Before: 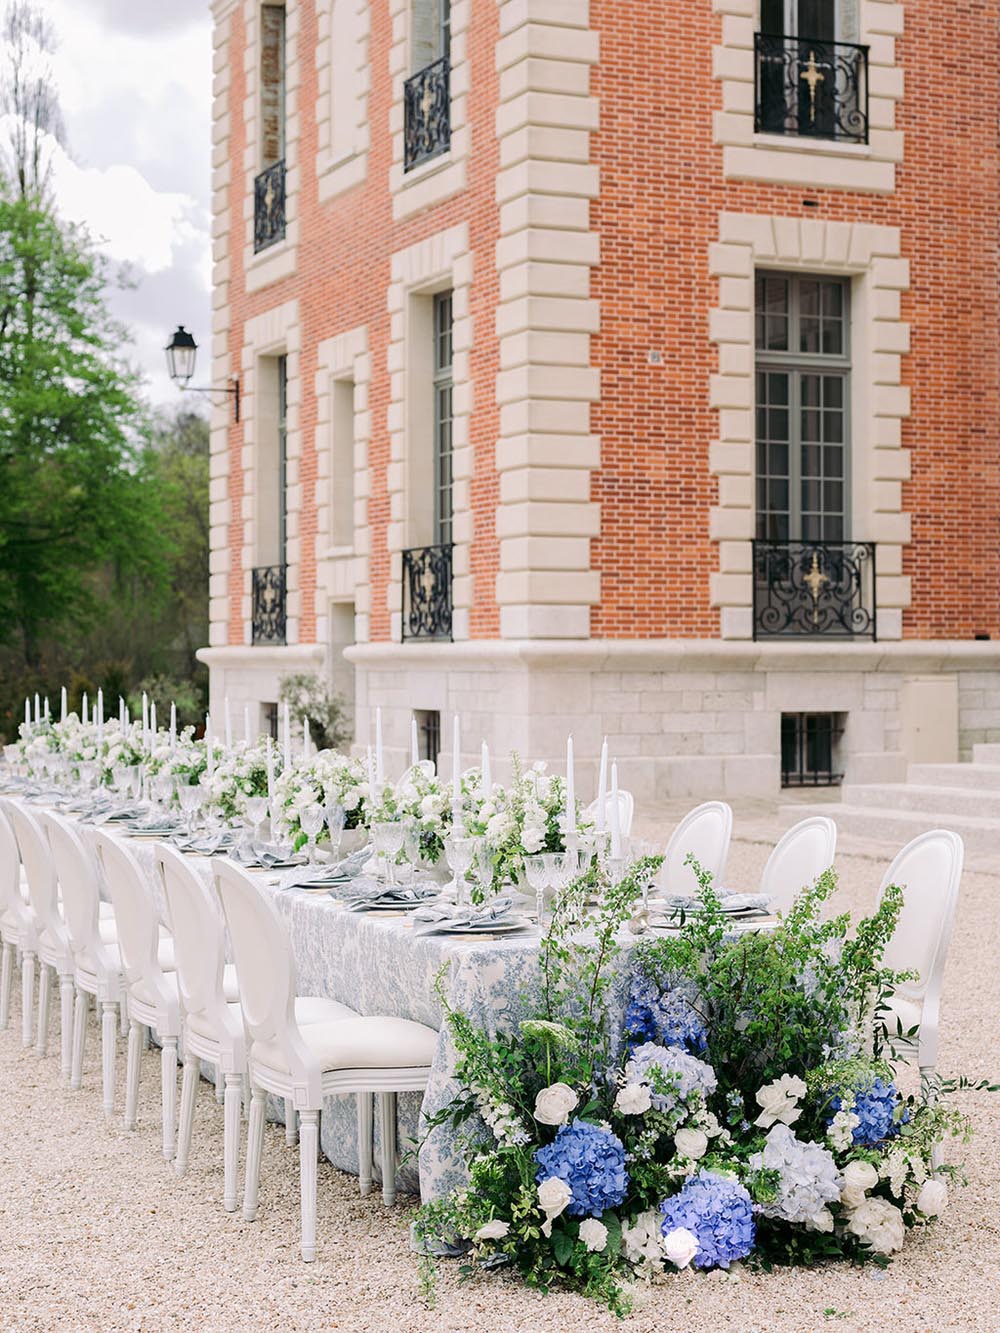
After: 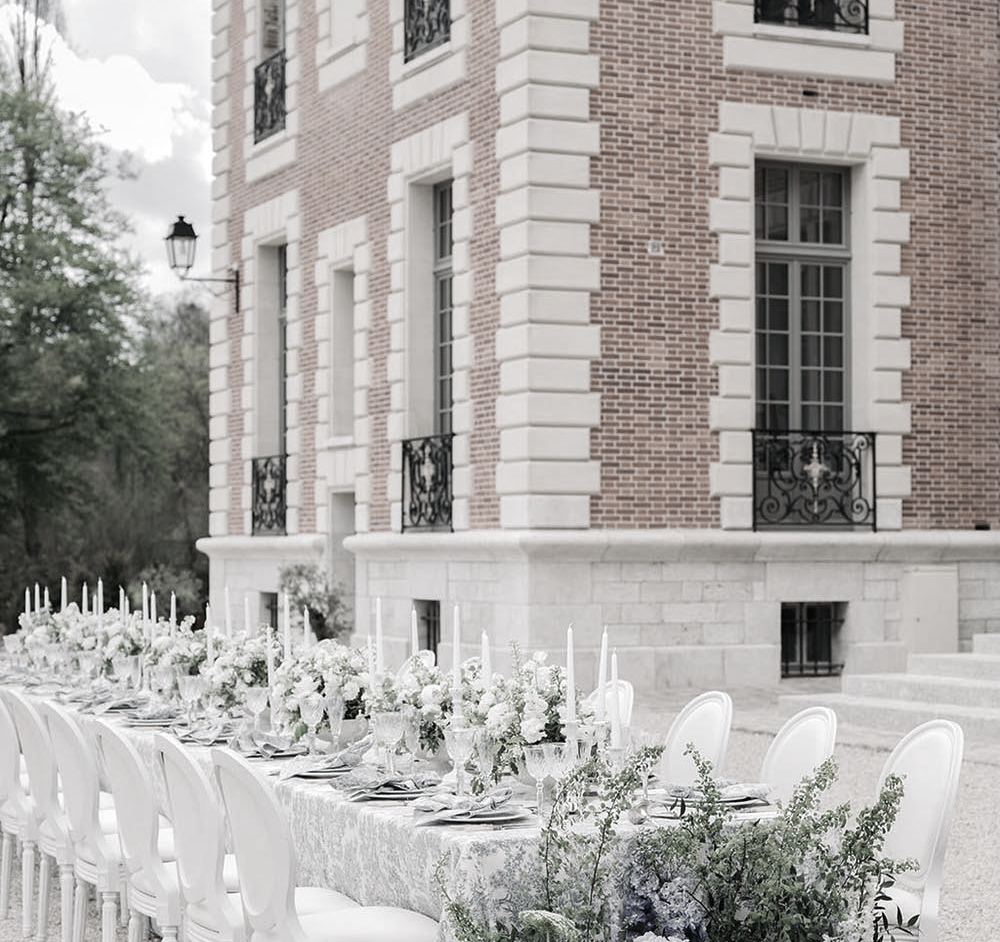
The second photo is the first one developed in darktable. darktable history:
color correction: saturation 0.2
local contrast: mode bilateral grid, contrast 20, coarseness 50, detail 120%, midtone range 0.2
crop and rotate: top 8.293%, bottom 20.996%
